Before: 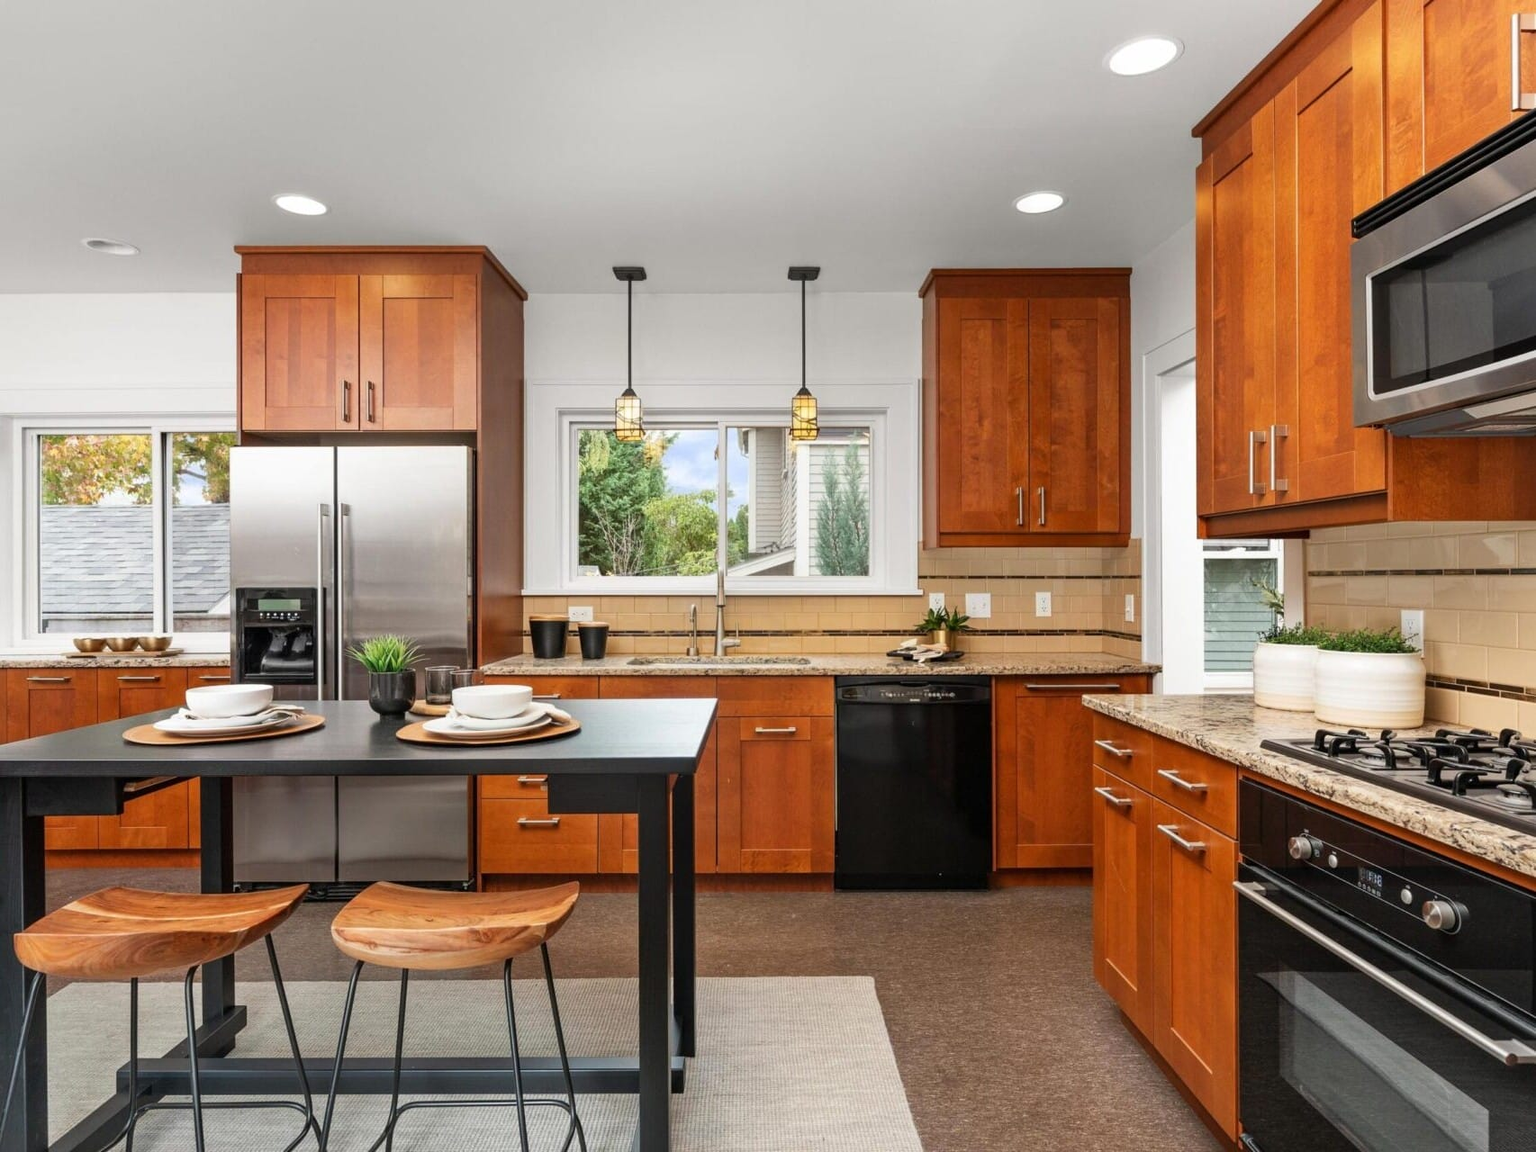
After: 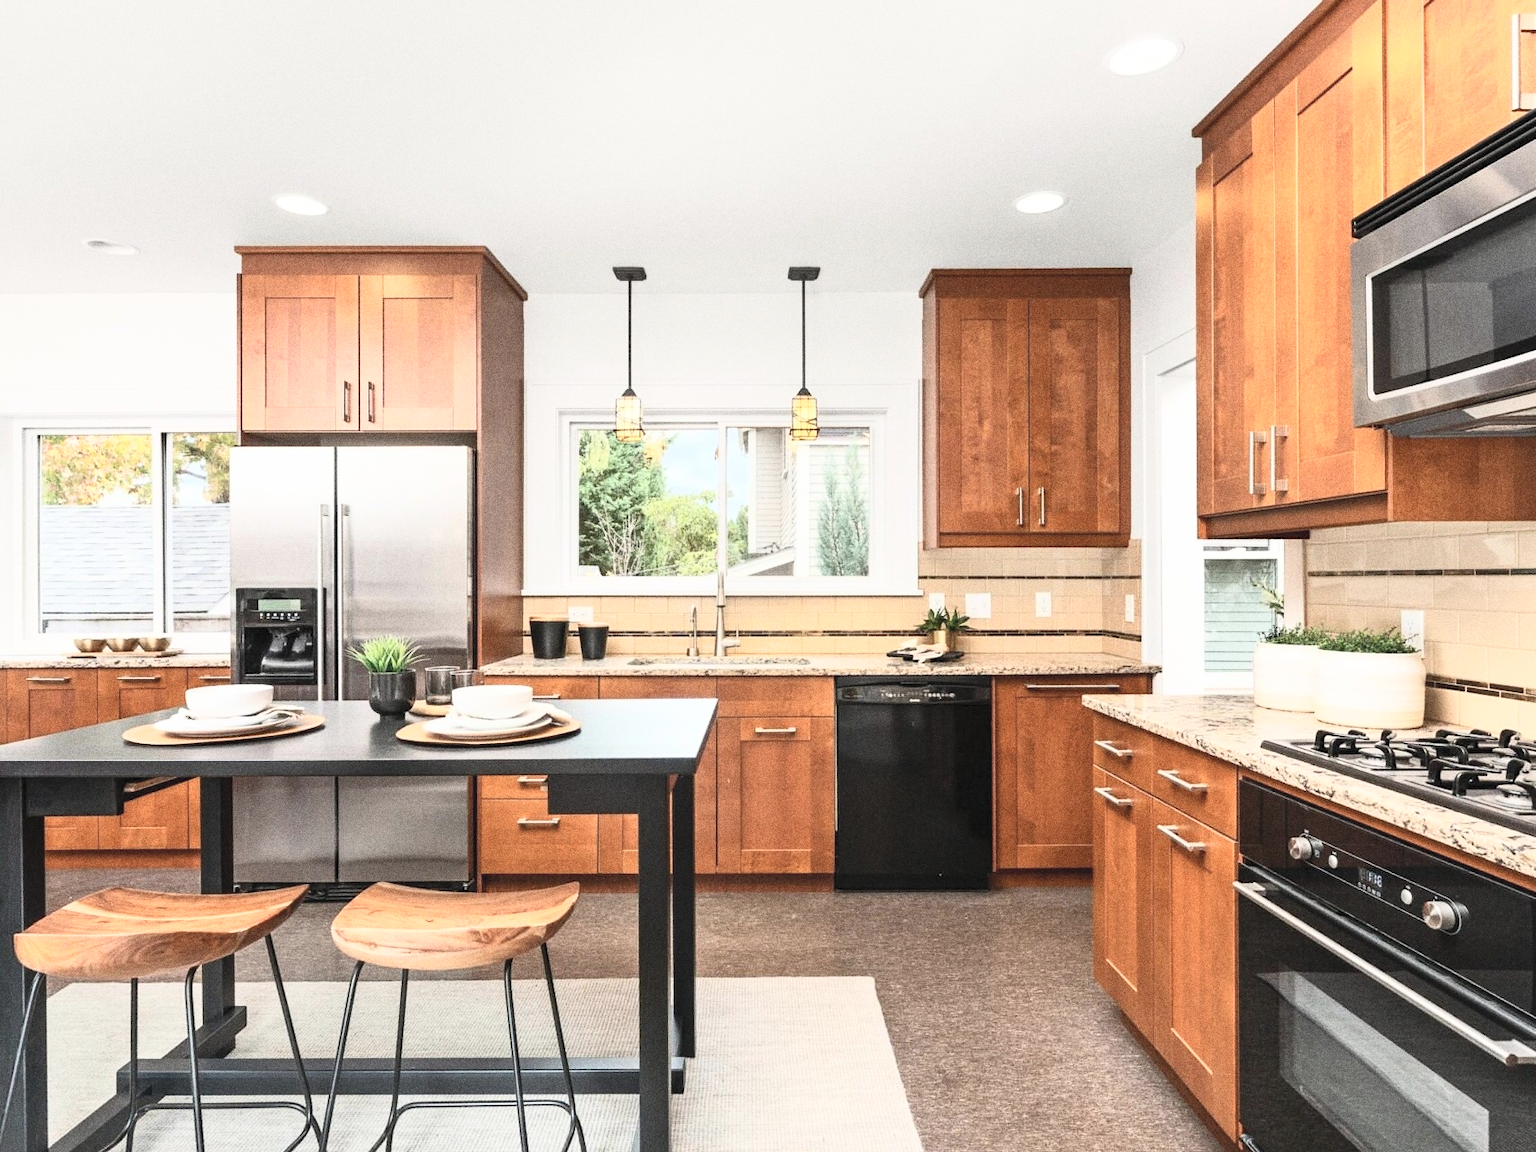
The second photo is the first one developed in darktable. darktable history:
grain: coarseness 0.09 ISO, strength 40%
contrast brightness saturation: contrast 0.43, brightness 0.56, saturation -0.19
